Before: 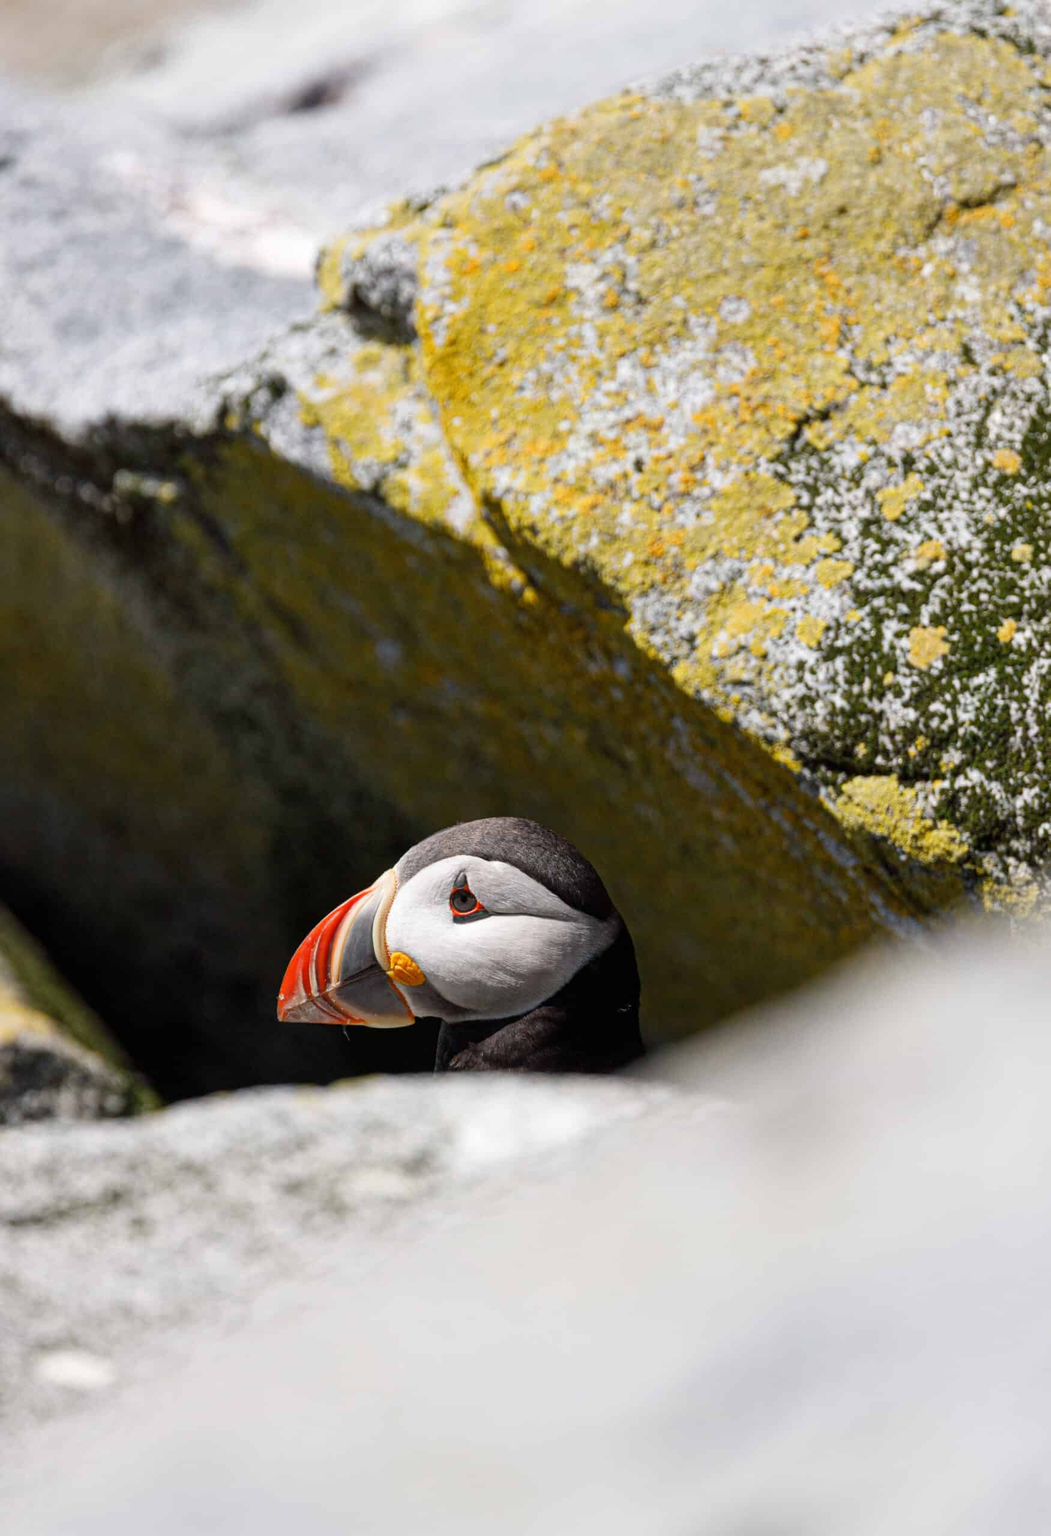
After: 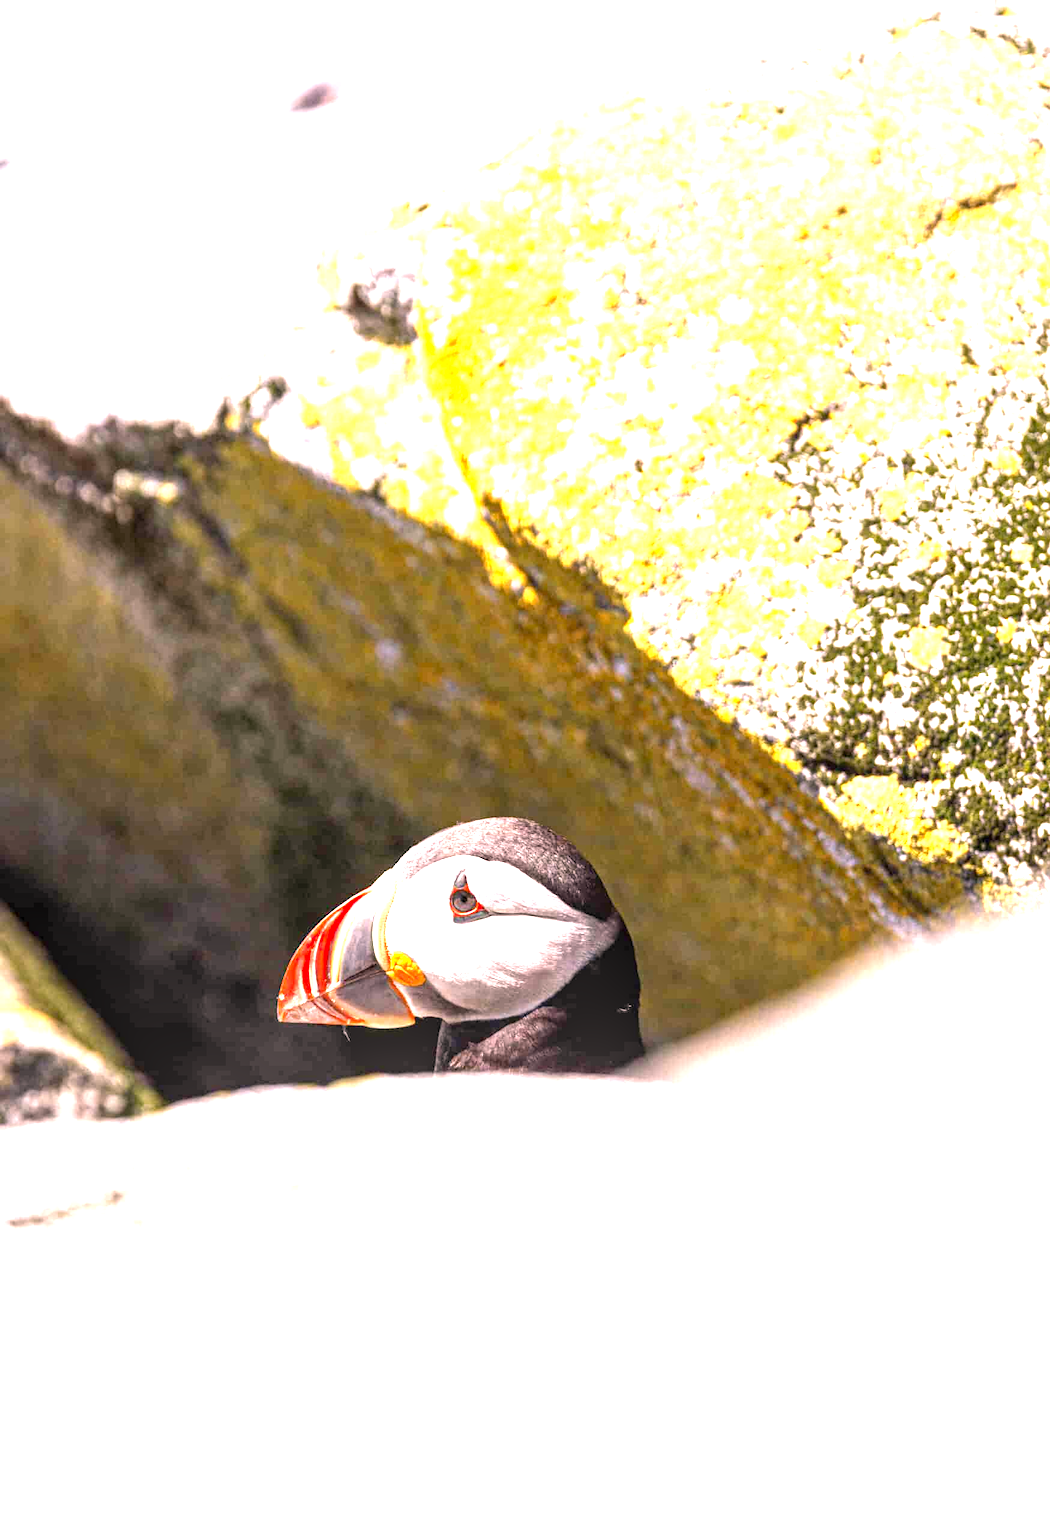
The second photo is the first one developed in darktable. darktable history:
exposure: black level correction 0.001, exposure 1.99 EV, compensate highlight preservation false
local contrast: on, module defaults
color correction: highlights a* 14.57, highlights b* 4.72
